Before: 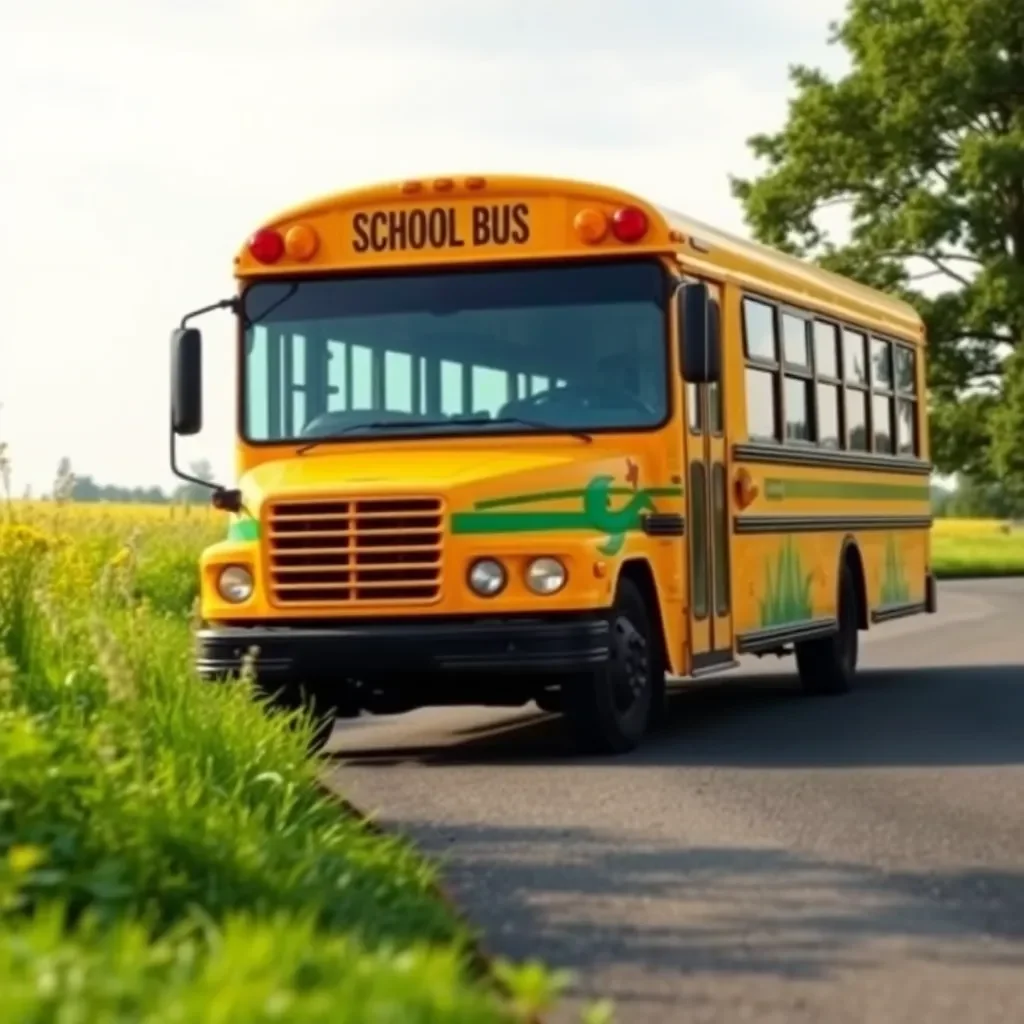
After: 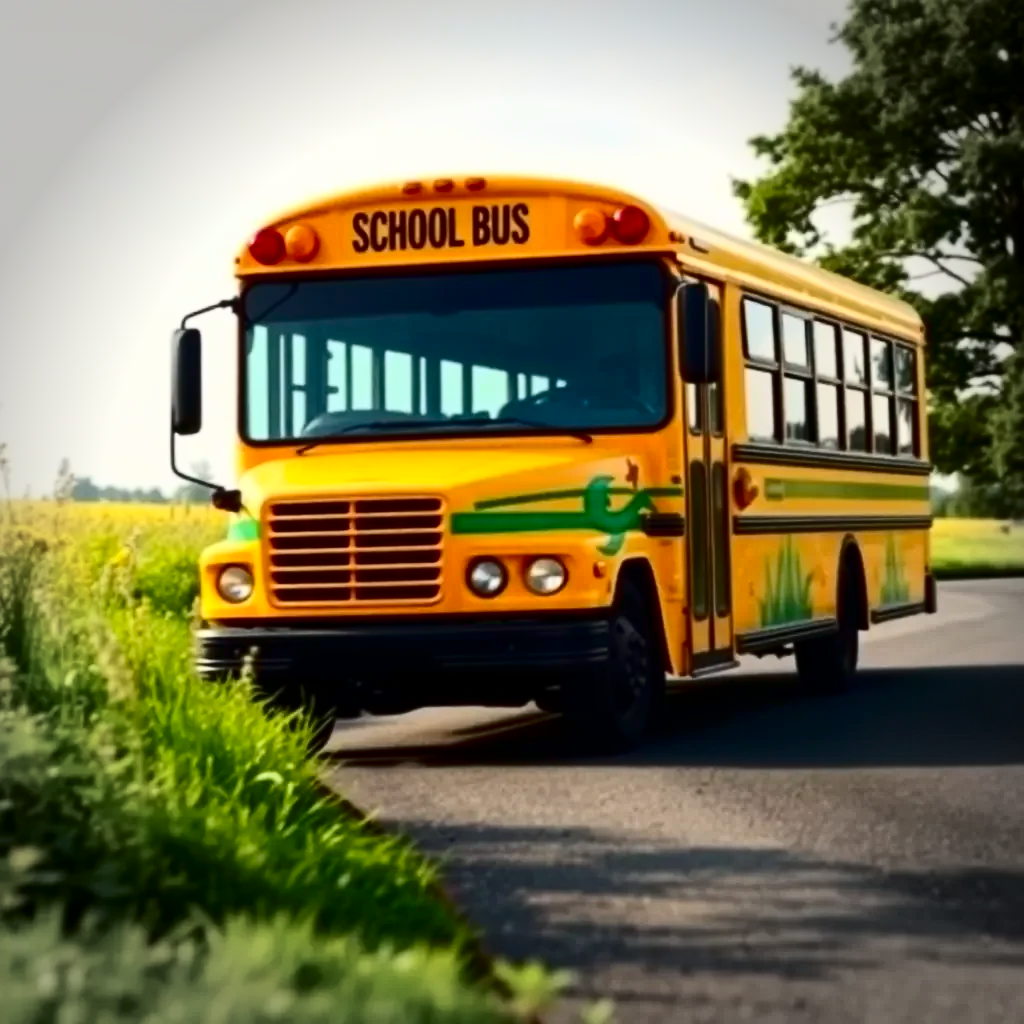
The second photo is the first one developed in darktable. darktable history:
contrast brightness saturation: contrast 0.32, brightness -0.08, saturation 0.17
vignetting: fall-off radius 31.48%, brightness -0.472
